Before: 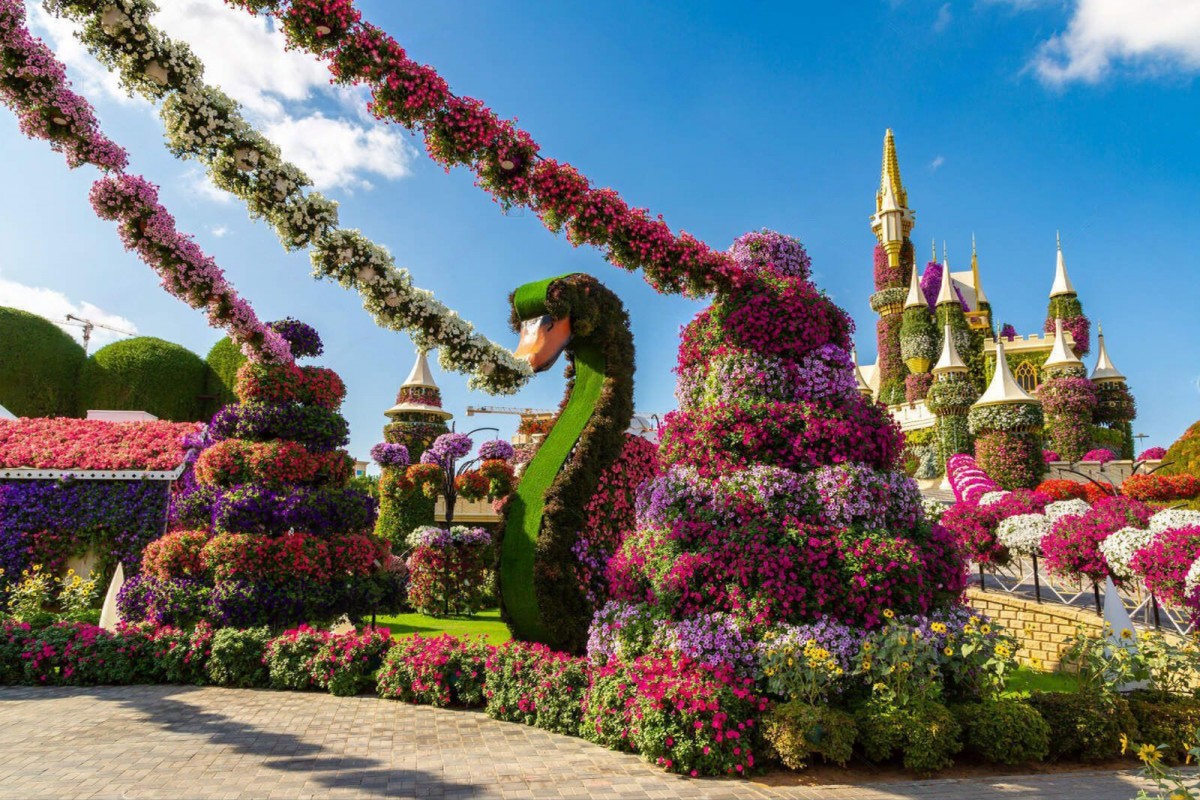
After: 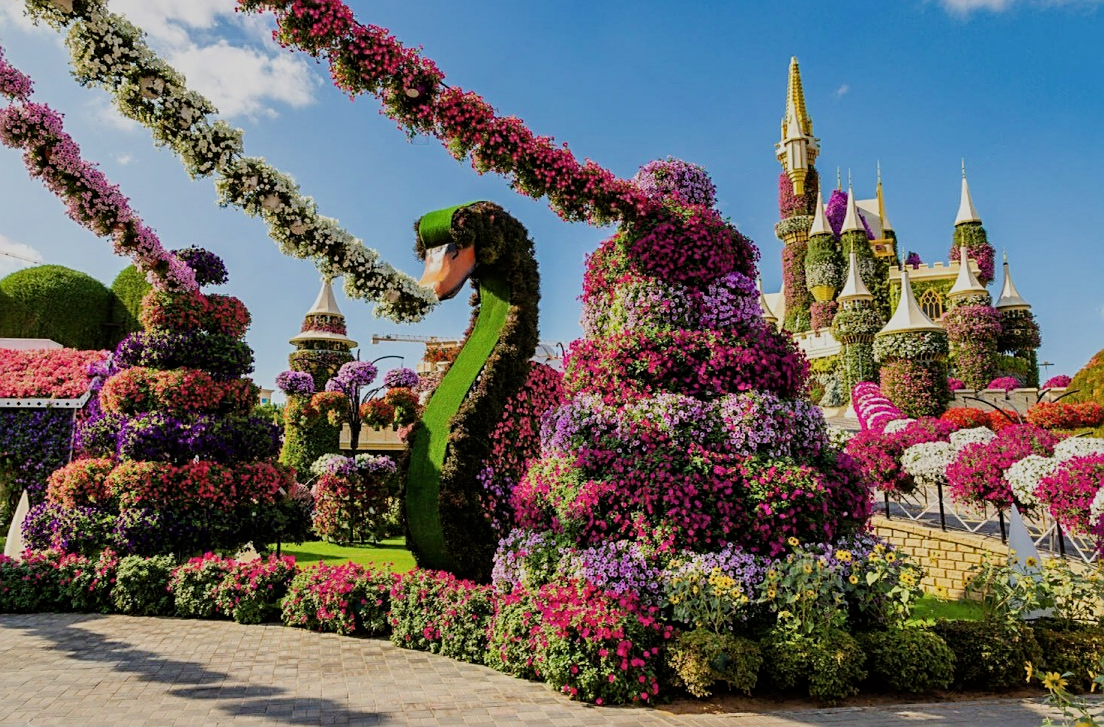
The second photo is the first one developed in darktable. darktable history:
shadows and highlights: soften with gaussian
filmic rgb: black relative exposure -7.65 EV, white relative exposure 4.56 EV, hardness 3.61
crop and rotate: left 7.996%, top 9.098%
sharpen: on, module defaults
